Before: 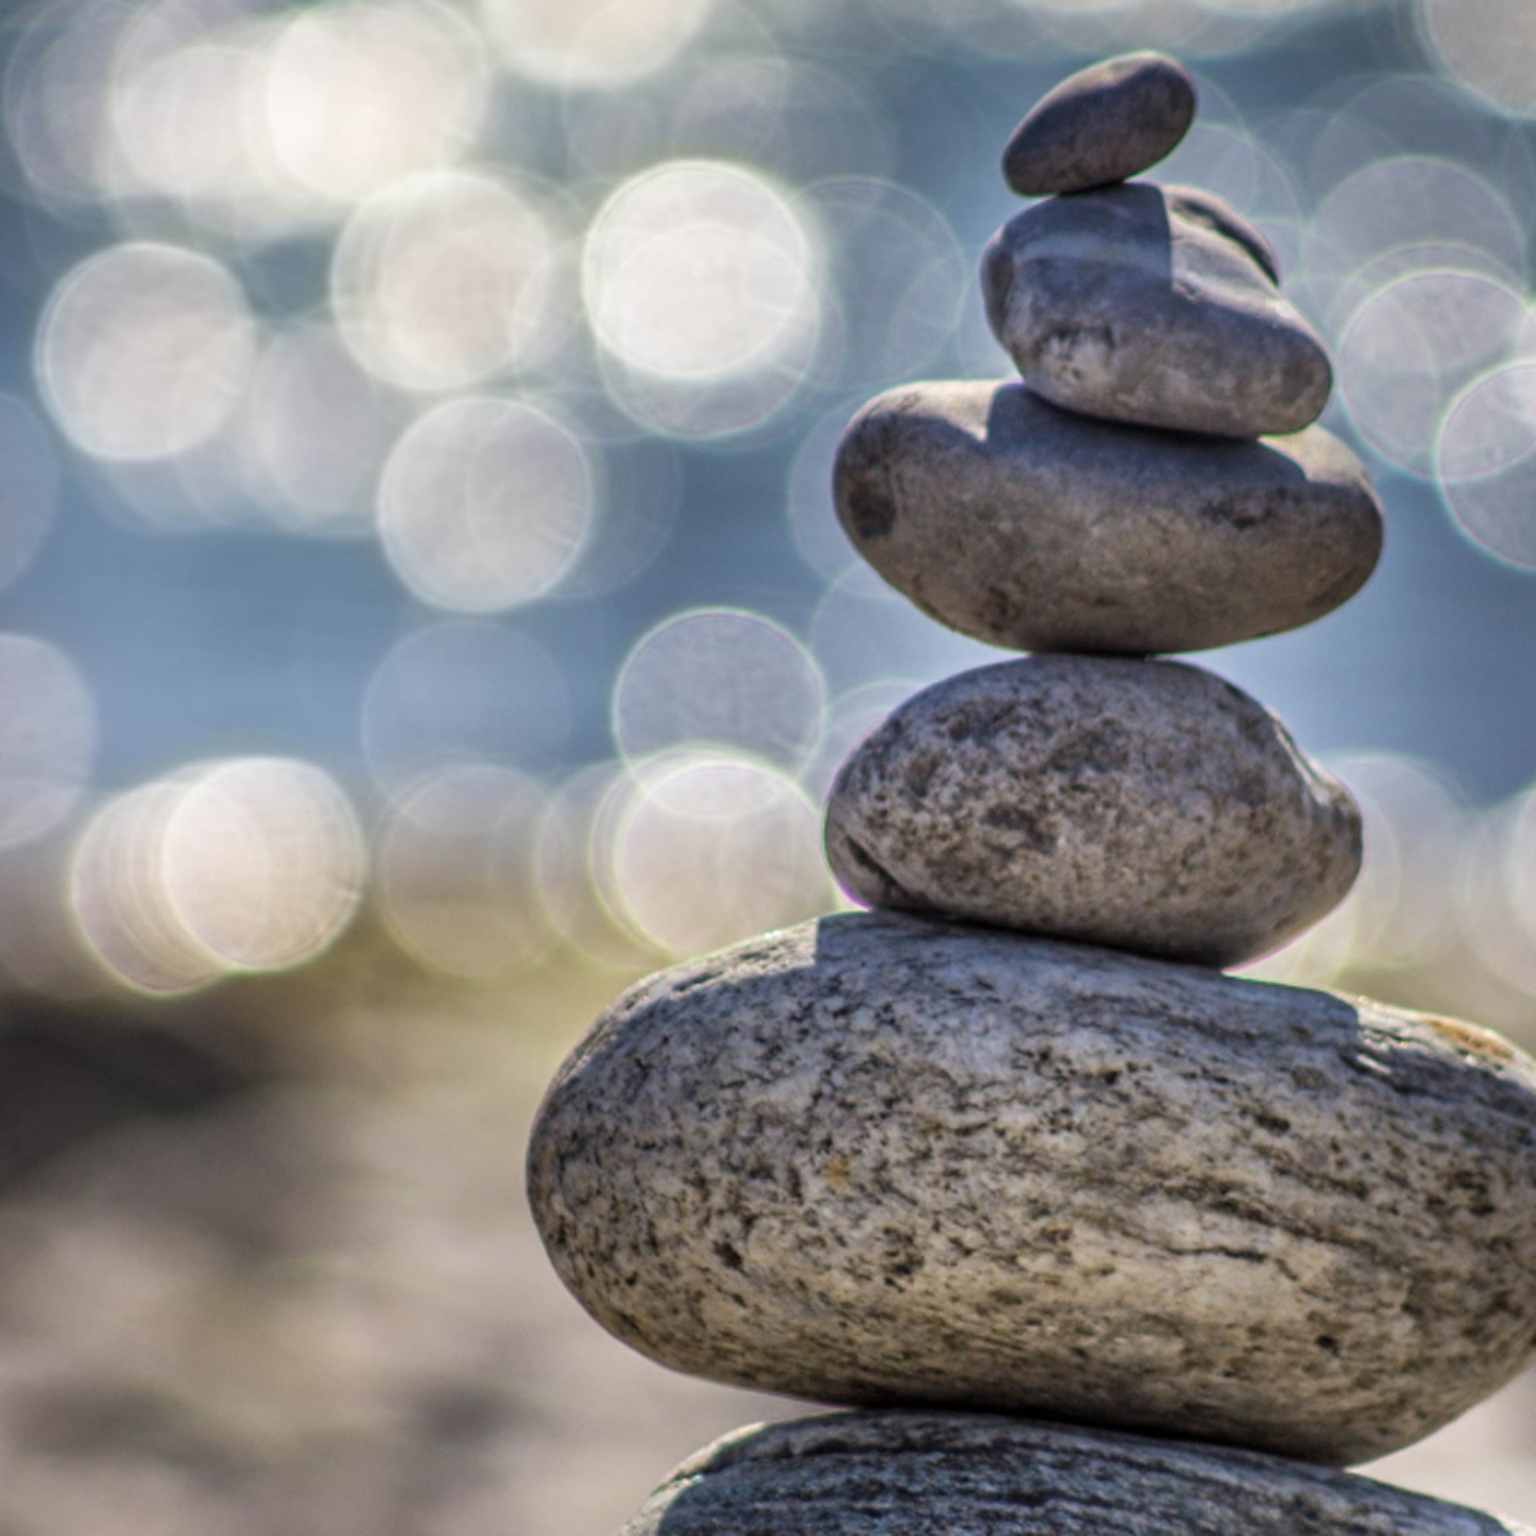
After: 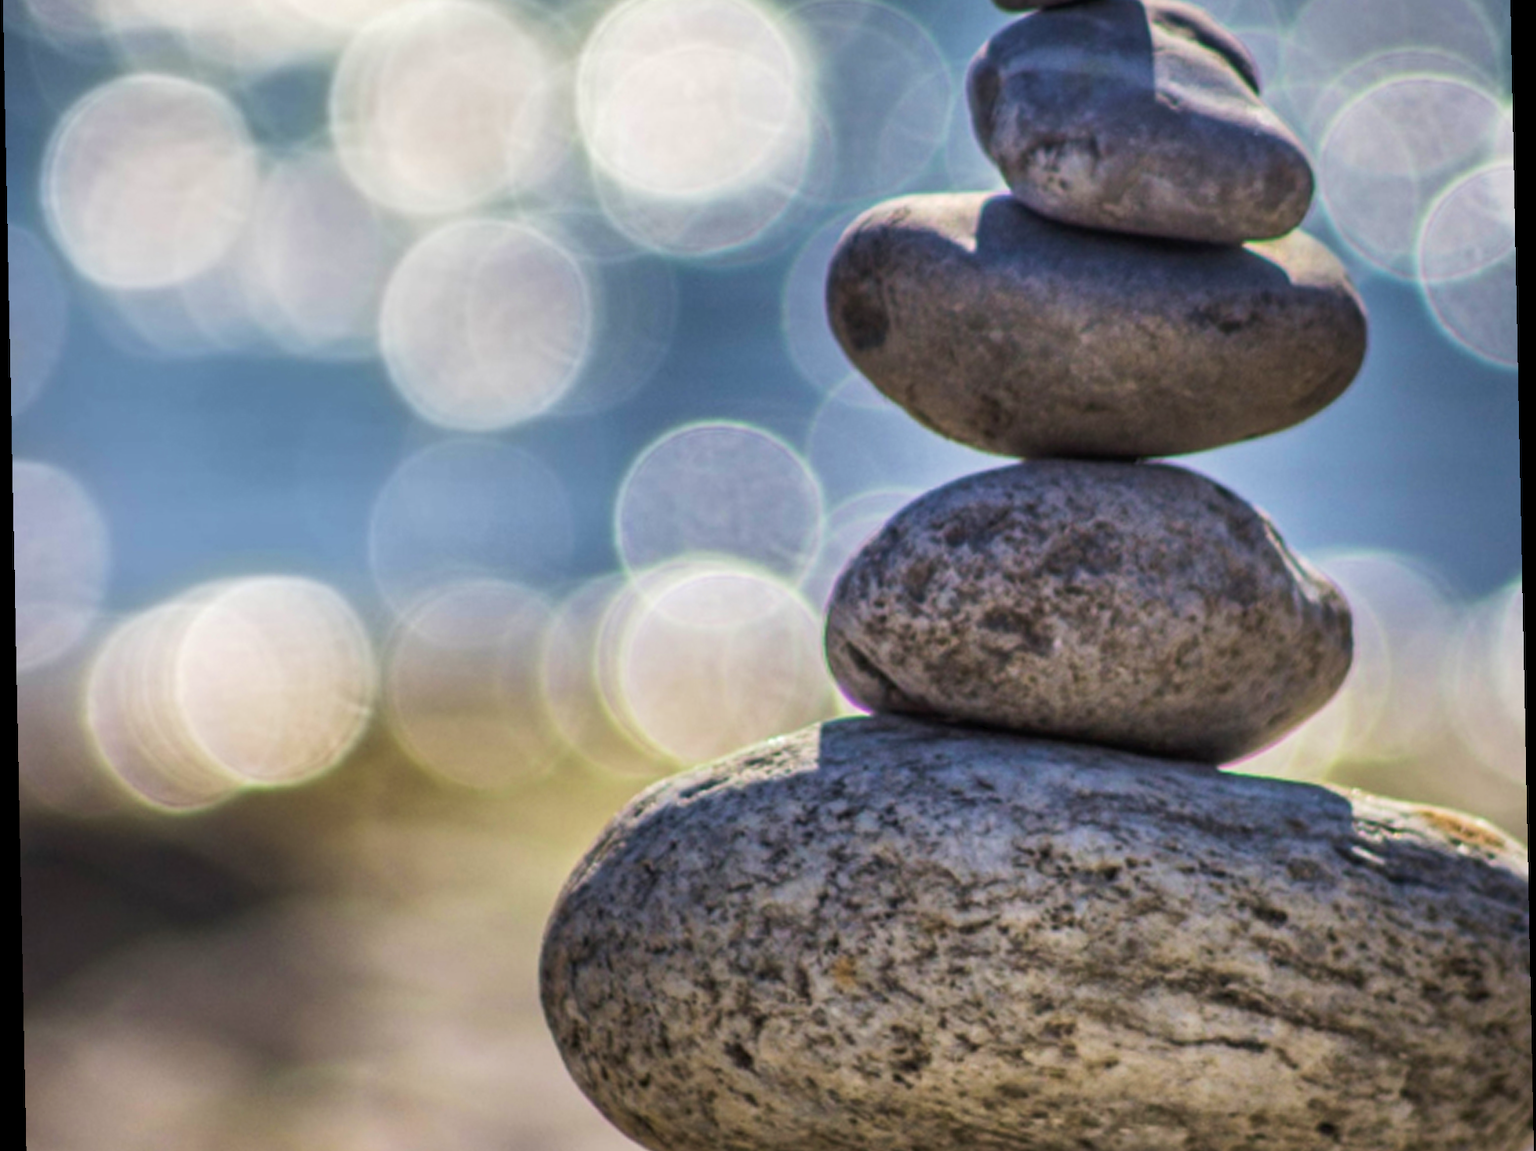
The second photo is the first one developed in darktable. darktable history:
crop and rotate: top 12.5%, bottom 12.5%
tone curve: curves: ch0 [(0, 0) (0.003, 0.014) (0.011, 0.019) (0.025, 0.028) (0.044, 0.044) (0.069, 0.069) (0.1, 0.1) (0.136, 0.131) (0.177, 0.168) (0.224, 0.206) (0.277, 0.255) (0.335, 0.309) (0.399, 0.374) (0.468, 0.452) (0.543, 0.535) (0.623, 0.623) (0.709, 0.72) (0.801, 0.815) (0.898, 0.898) (1, 1)], preserve colors none
rotate and perspective: rotation -1.17°, automatic cropping off
velvia: on, module defaults
